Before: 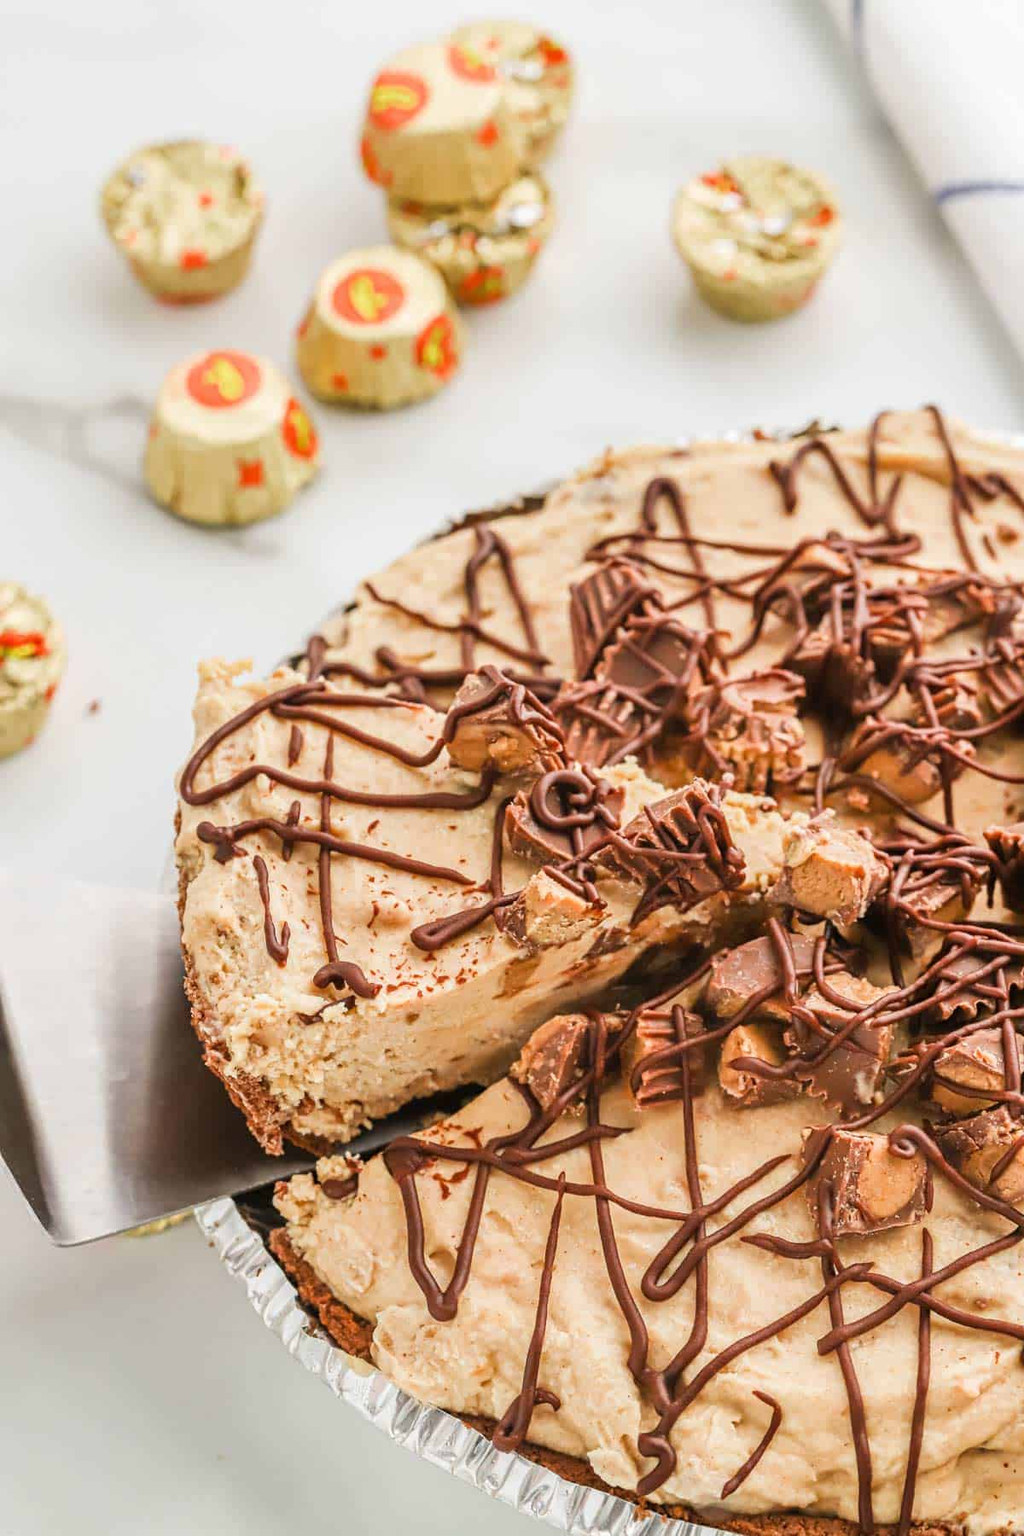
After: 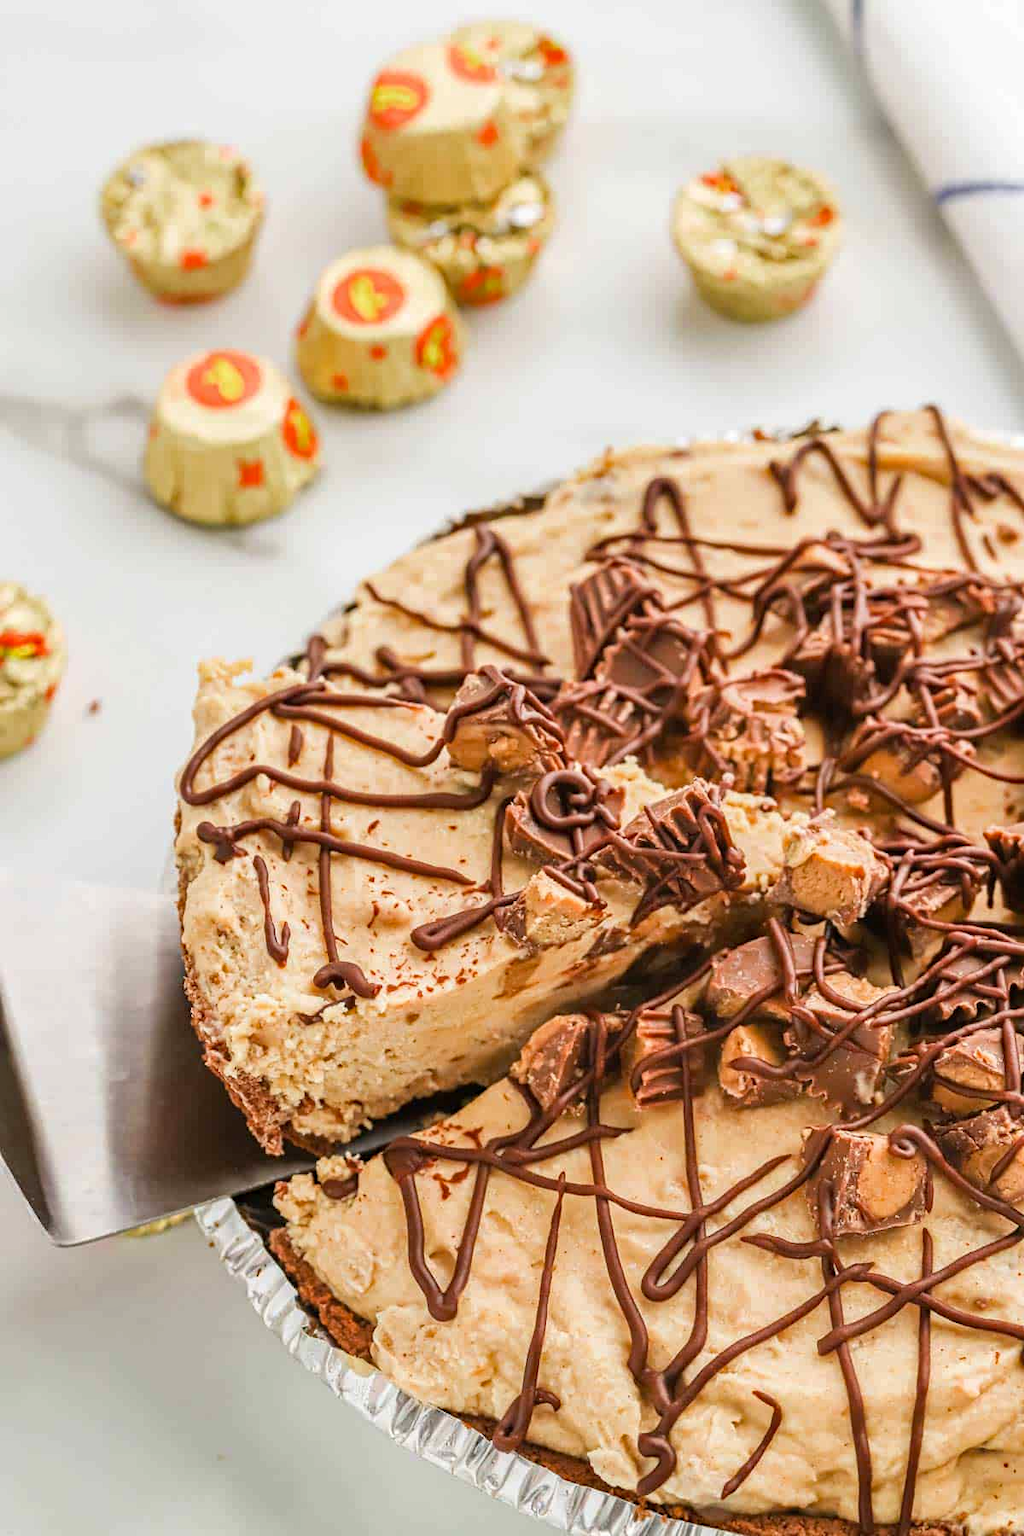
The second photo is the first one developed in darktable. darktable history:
haze removal: strength 0.278, distance 0.249, compatibility mode true, adaptive false
